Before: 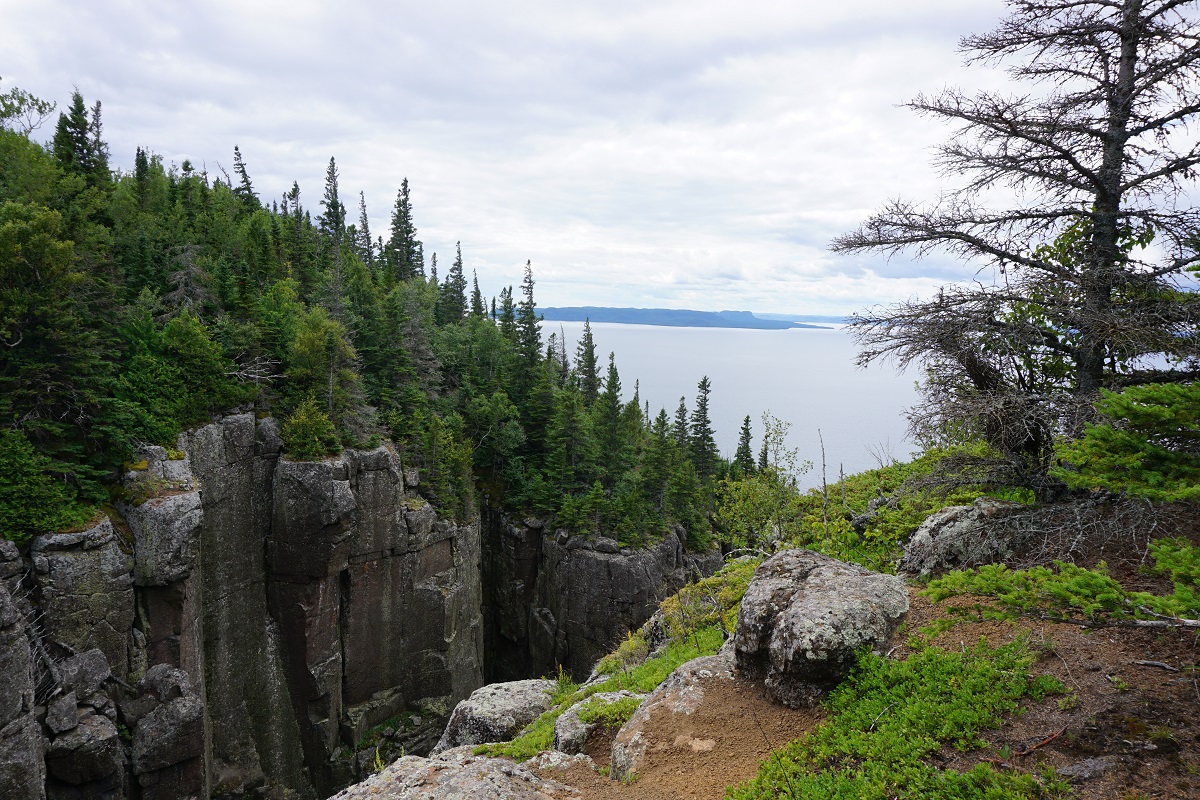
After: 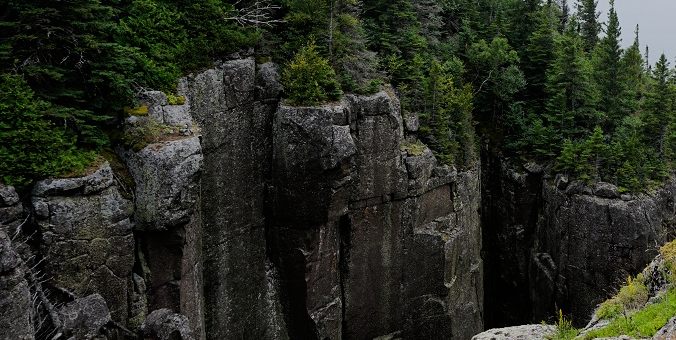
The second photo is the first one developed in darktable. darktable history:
color balance rgb: perceptual saturation grading › global saturation 3.7%, global vibrance 5.56%, contrast 3.24%
filmic rgb: black relative exposure -7.65 EV, white relative exposure 4.56 EV, hardness 3.61
crop: top 44.483%, right 43.593%, bottom 12.892%
